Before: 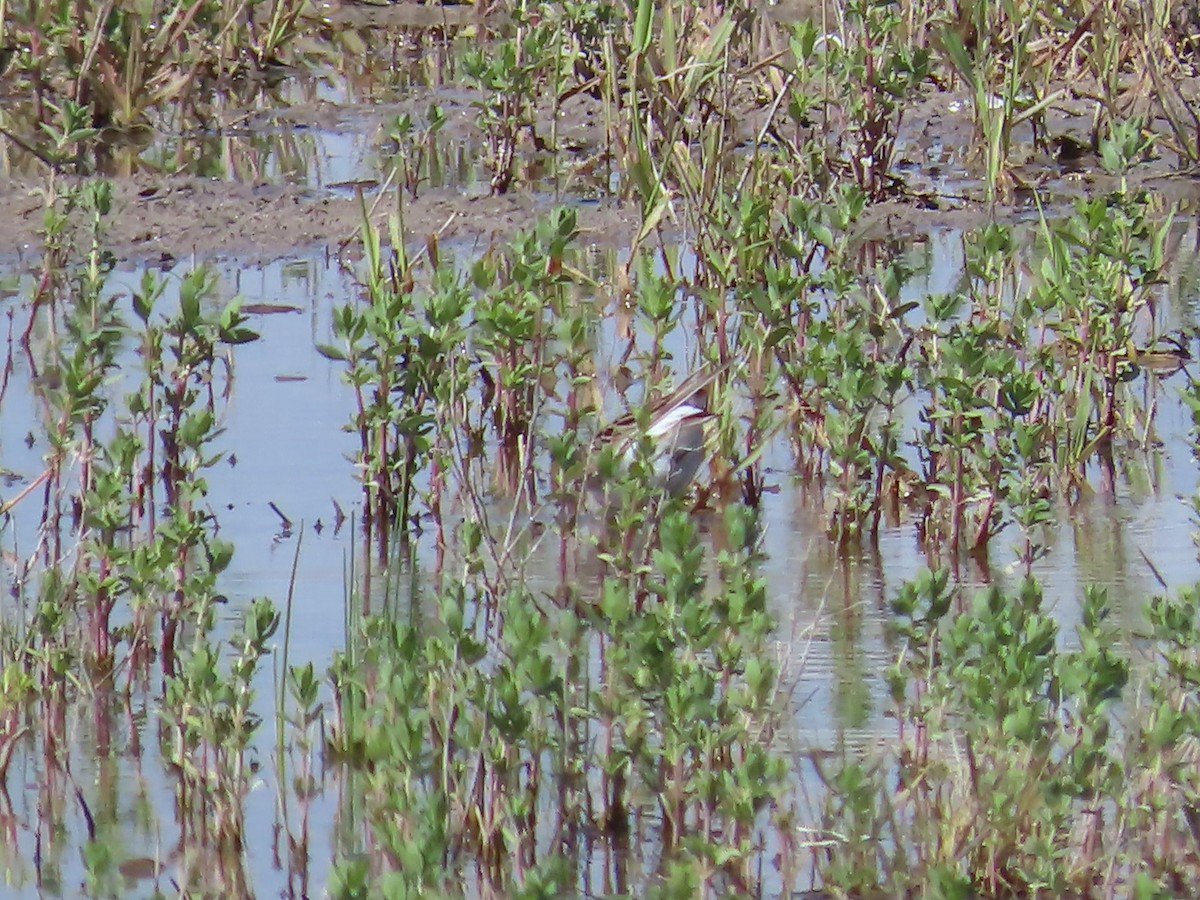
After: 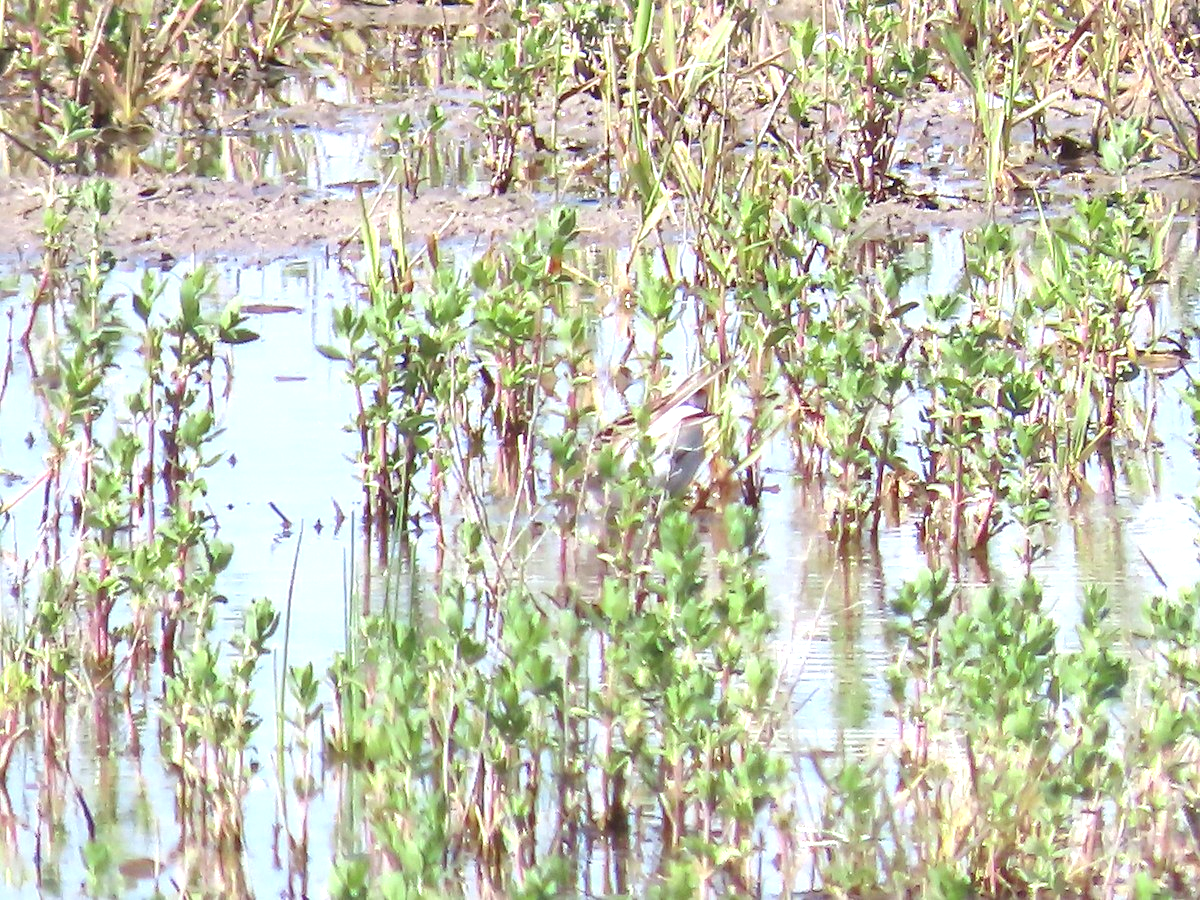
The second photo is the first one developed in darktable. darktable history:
exposure: black level correction 0, exposure 1.296 EV, compensate highlight preservation false
